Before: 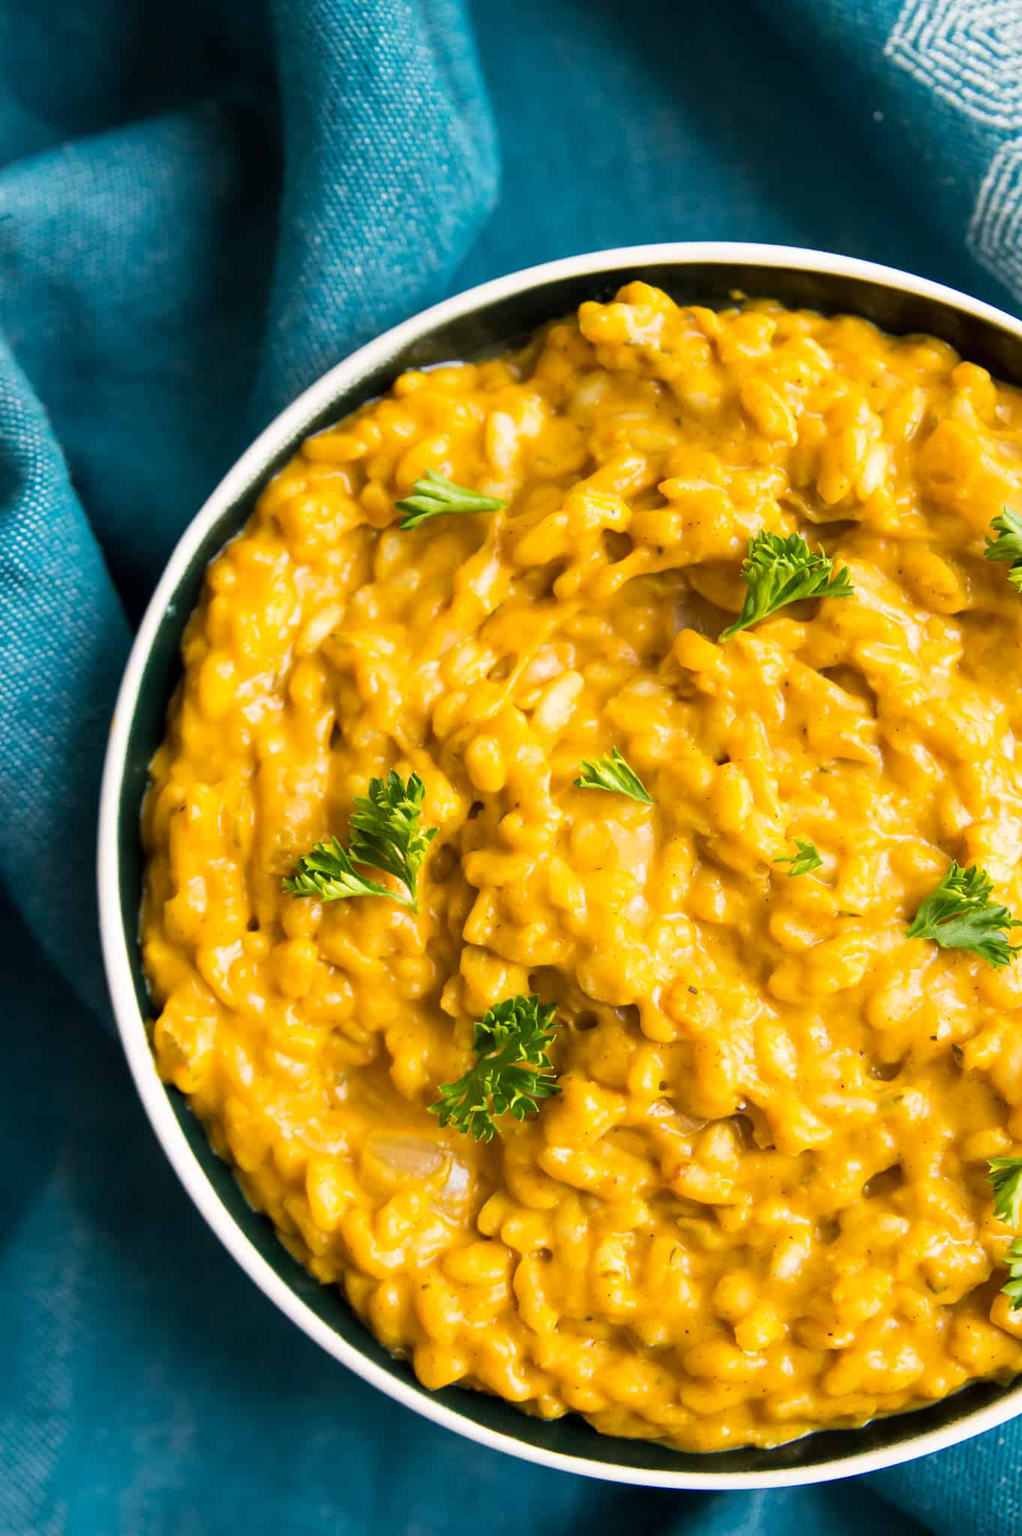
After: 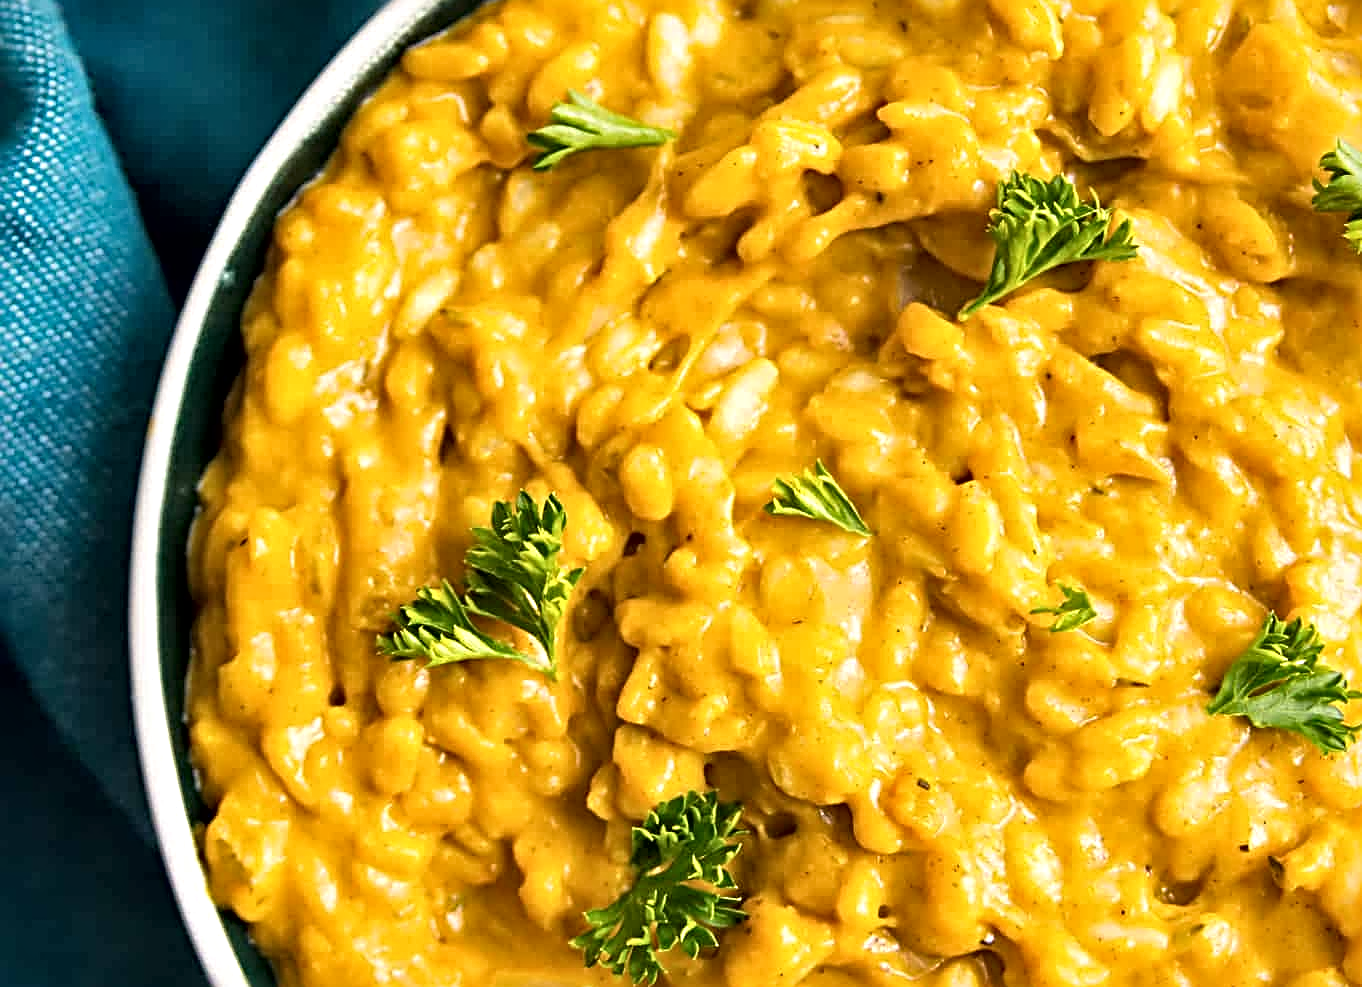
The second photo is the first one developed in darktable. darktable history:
contrast equalizer: y [[0.509, 0.514, 0.523, 0.542, 0.578, 0.603], [0.5 ×6], [0.509, 0.514, 0.523, 0.542, 0.578, 0.603], [0.001, 0.002, 0.003, 0.005, 0.01, 0.013], [0.001, 0.002, 0.003, 0.005, 0.01, 0.013]]
local contrast: mode bilateral grid, contrast 19, coarseness 49, detail 132%, midtone range 0.2
crop and rotate: top 26.205%, bottom 25.57%
sharpen: radius 4.871
